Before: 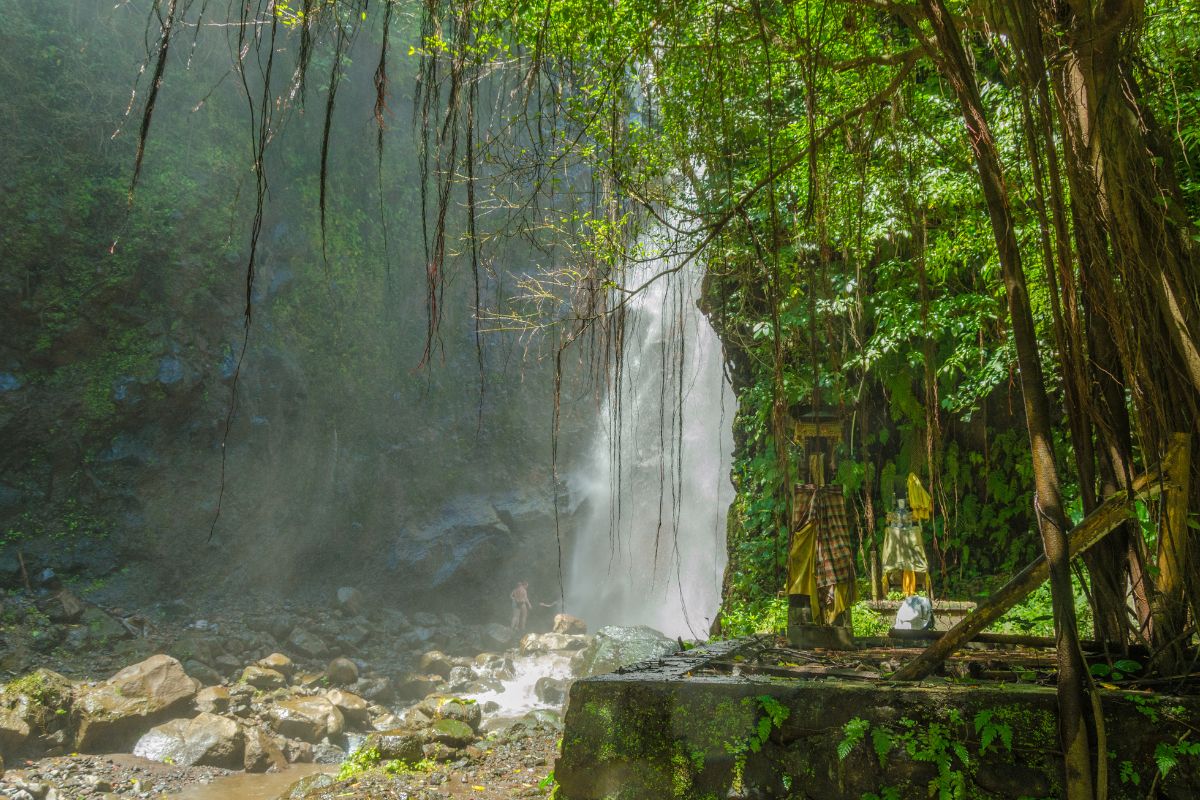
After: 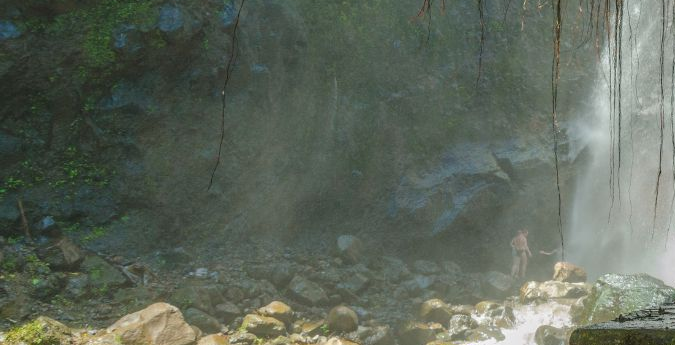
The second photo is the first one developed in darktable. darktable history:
crop: top 44.11%, right 43.705%, bottom 12.737%
